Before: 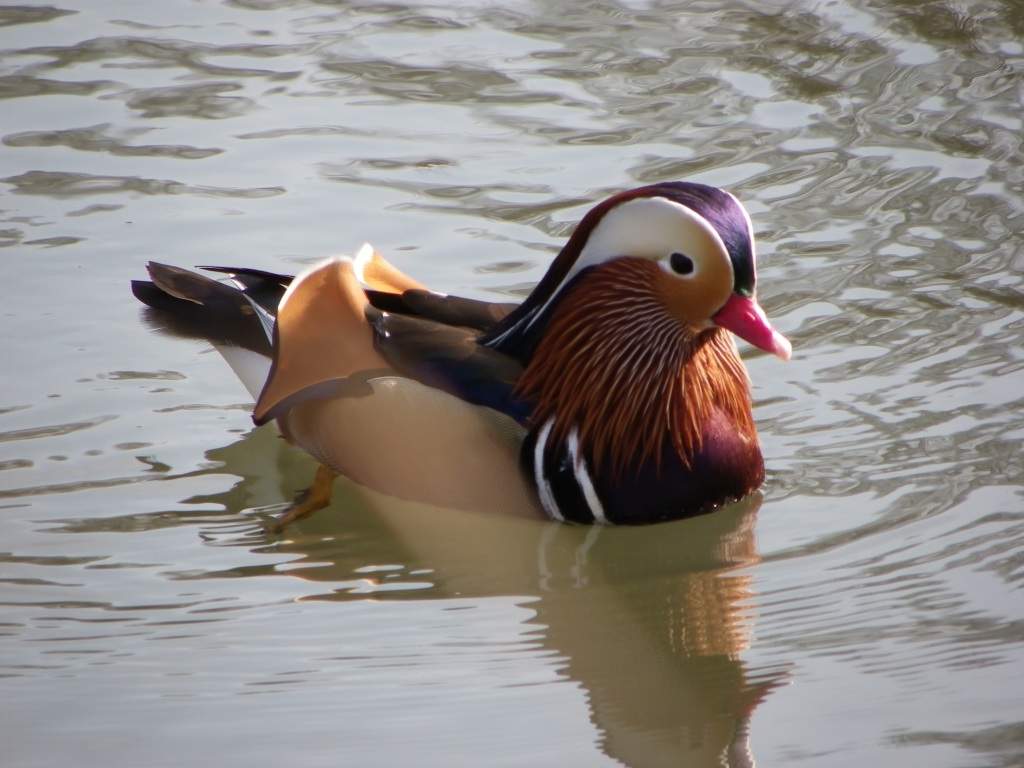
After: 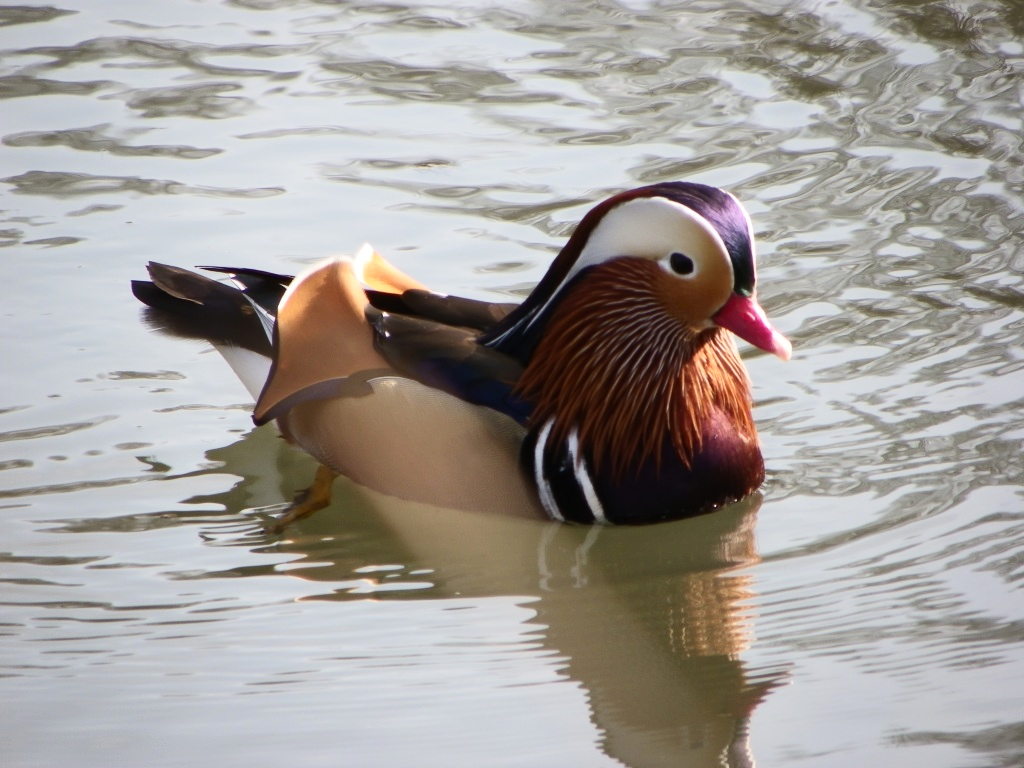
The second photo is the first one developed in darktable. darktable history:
contrast brightness saturation: contrast 0.237, brightness 0.092
